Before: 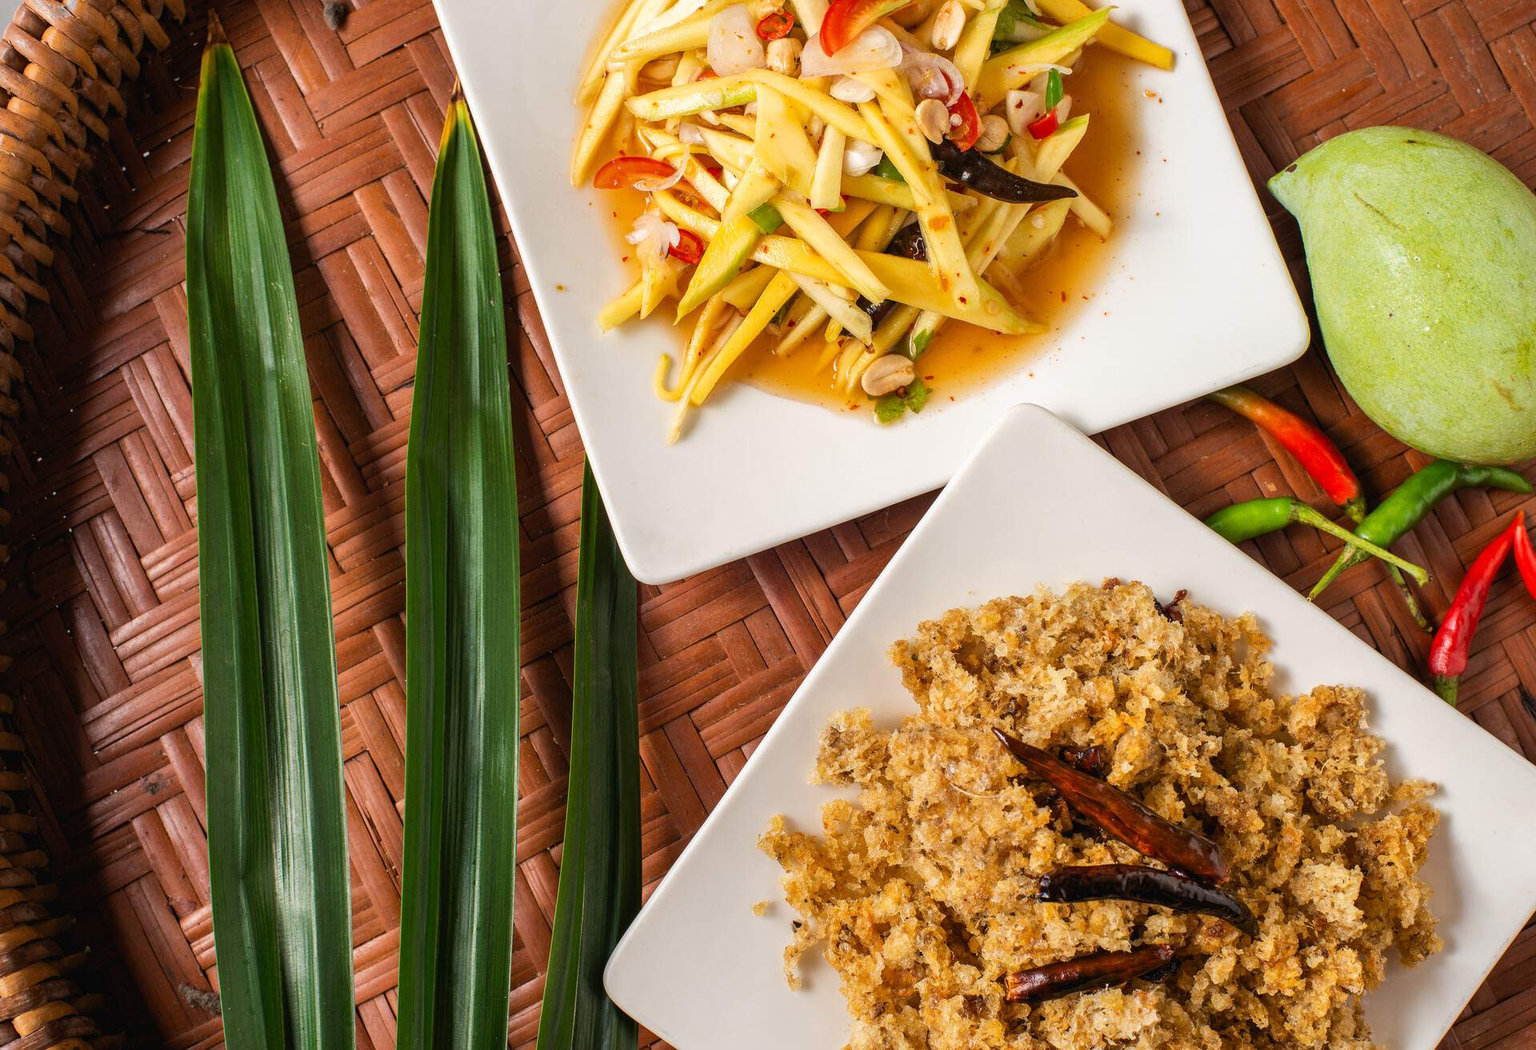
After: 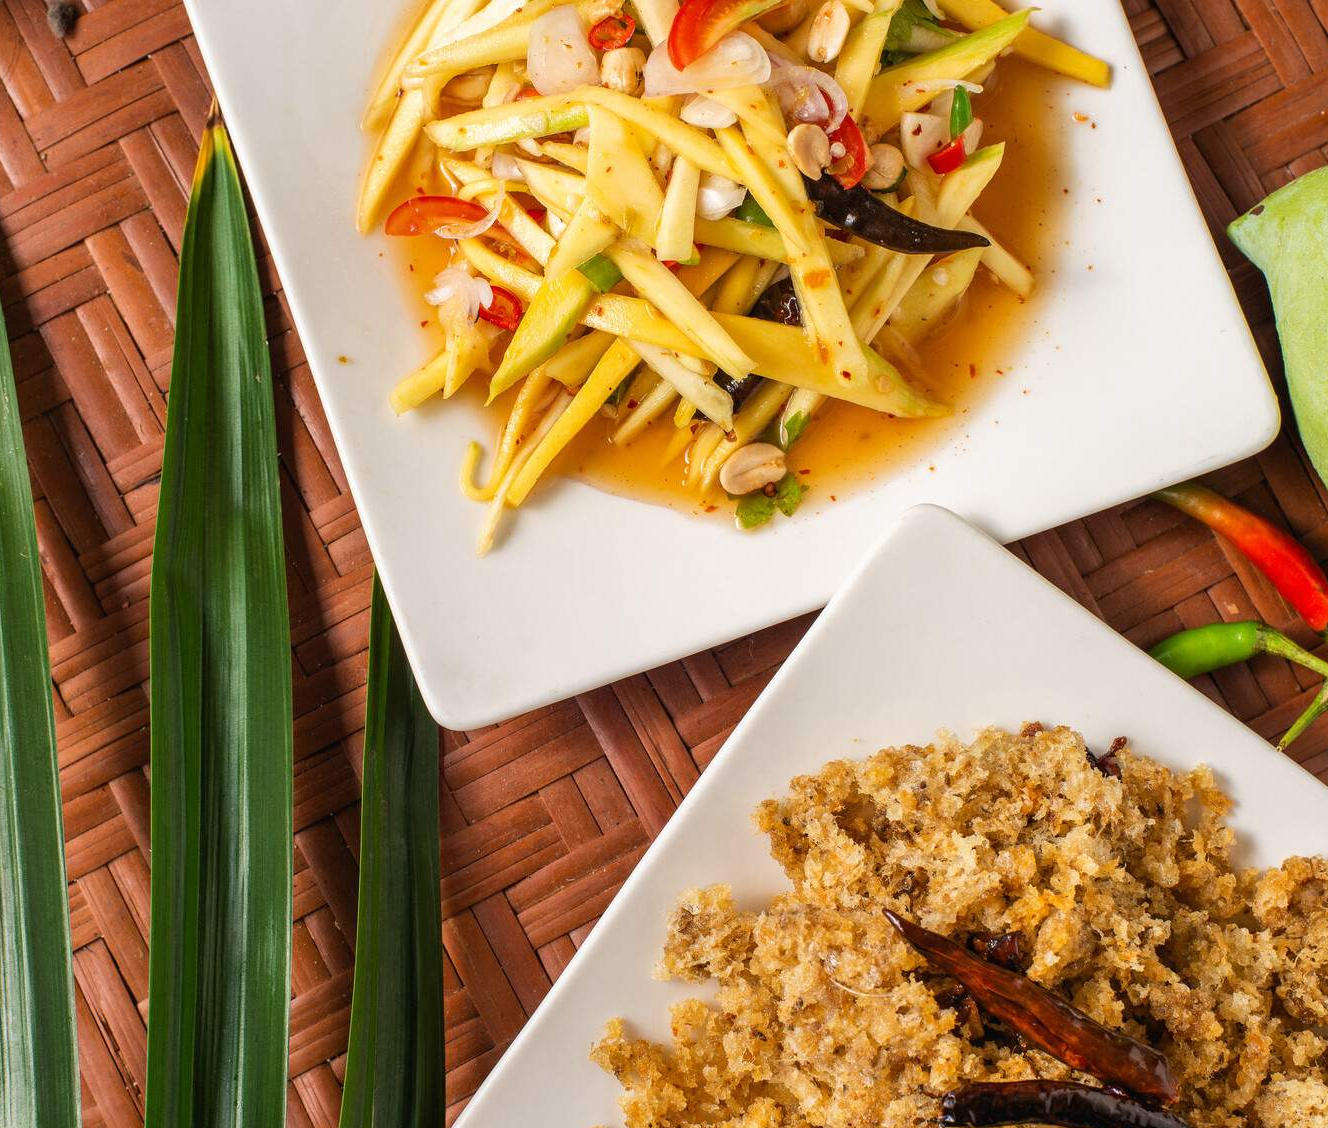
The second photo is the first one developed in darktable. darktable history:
crop: left 18.616%, right 12.212%, bottom 14.002%
